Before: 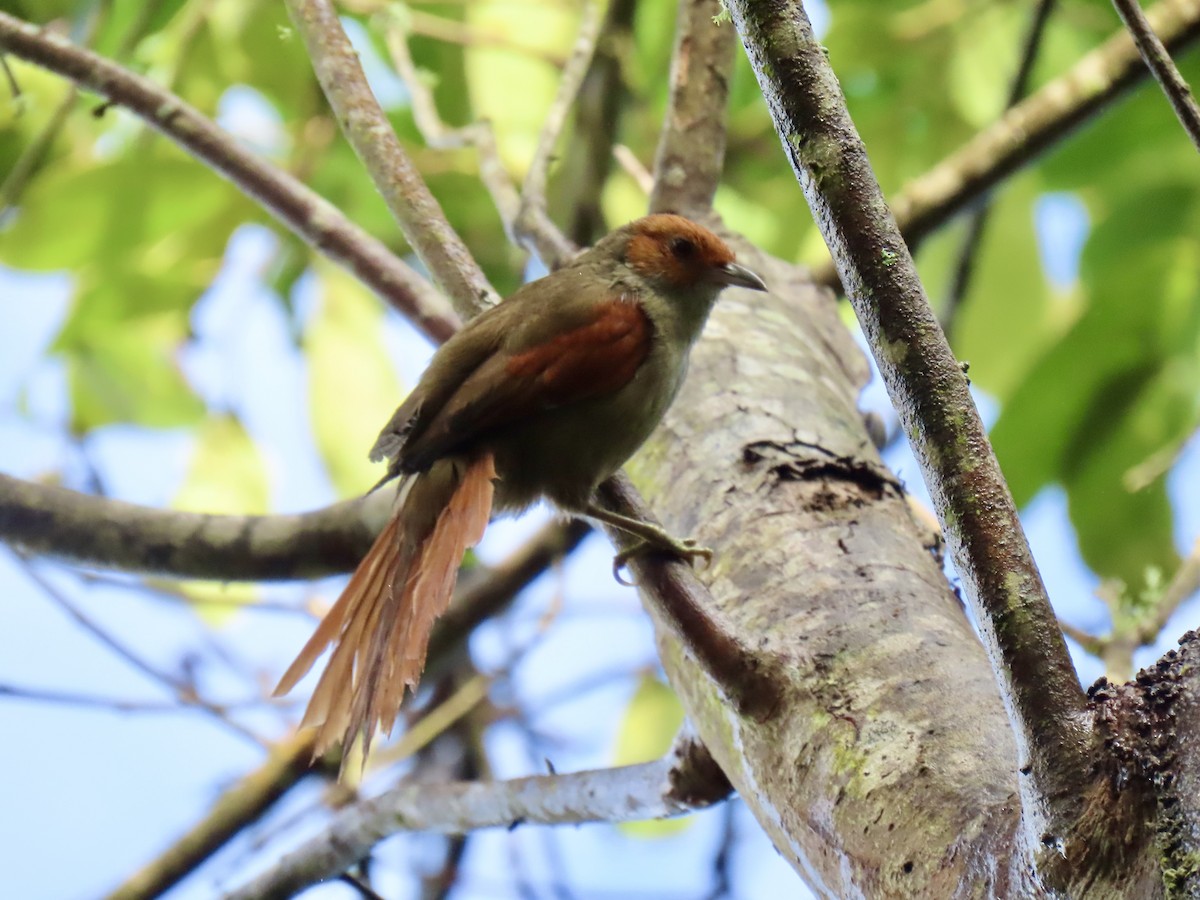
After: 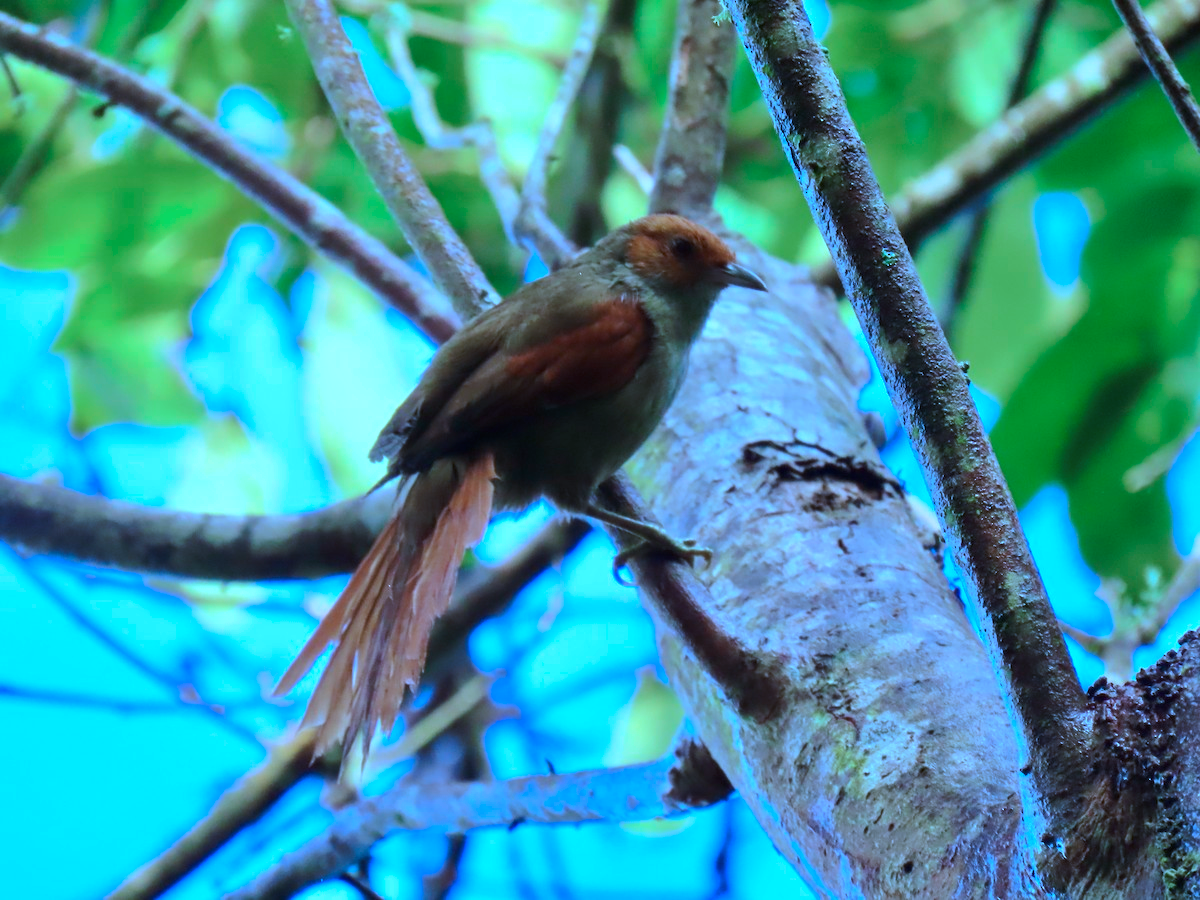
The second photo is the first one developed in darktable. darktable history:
color calibration: illuminant as shot in camera, x 0.442, y 0.413, temperature 2903.13 K
color balance: mode lift, gamma, gain (sRGB)
tone curve: curves: ch0 [(0, 0) (0.003, 0.002) (0.011, 0.009) (0.025, 0.021) (0.044, 0.037) (0.069, 0.058) (0.1, 0.084) (0.136, 0.114) (0.177, 0.149) (0.224, 0.188) (0.277, 0.232) (0.335, 0.281) (0.399, 0.341) (0.468, 0.416) (0.543, 0.496) (0.623, 0.574) (0.709, 0.659) (0.801, 0.754) (0.898, 0.876) (1, 1)], preserve colors none
